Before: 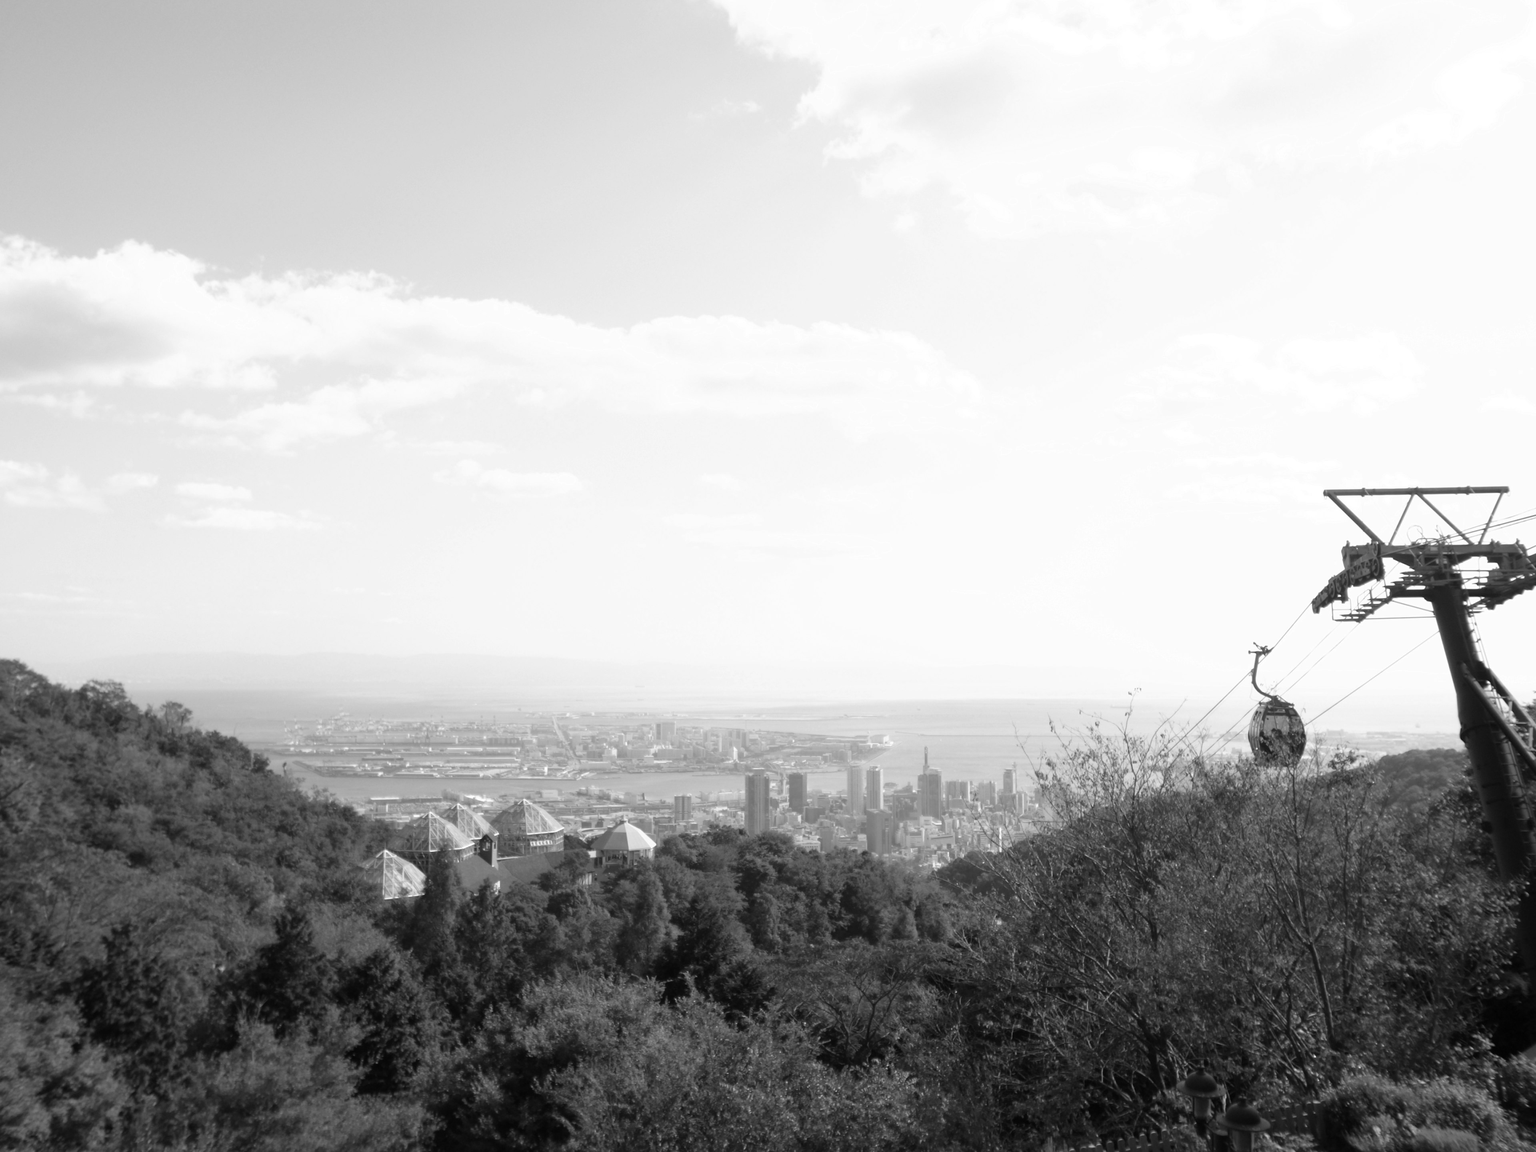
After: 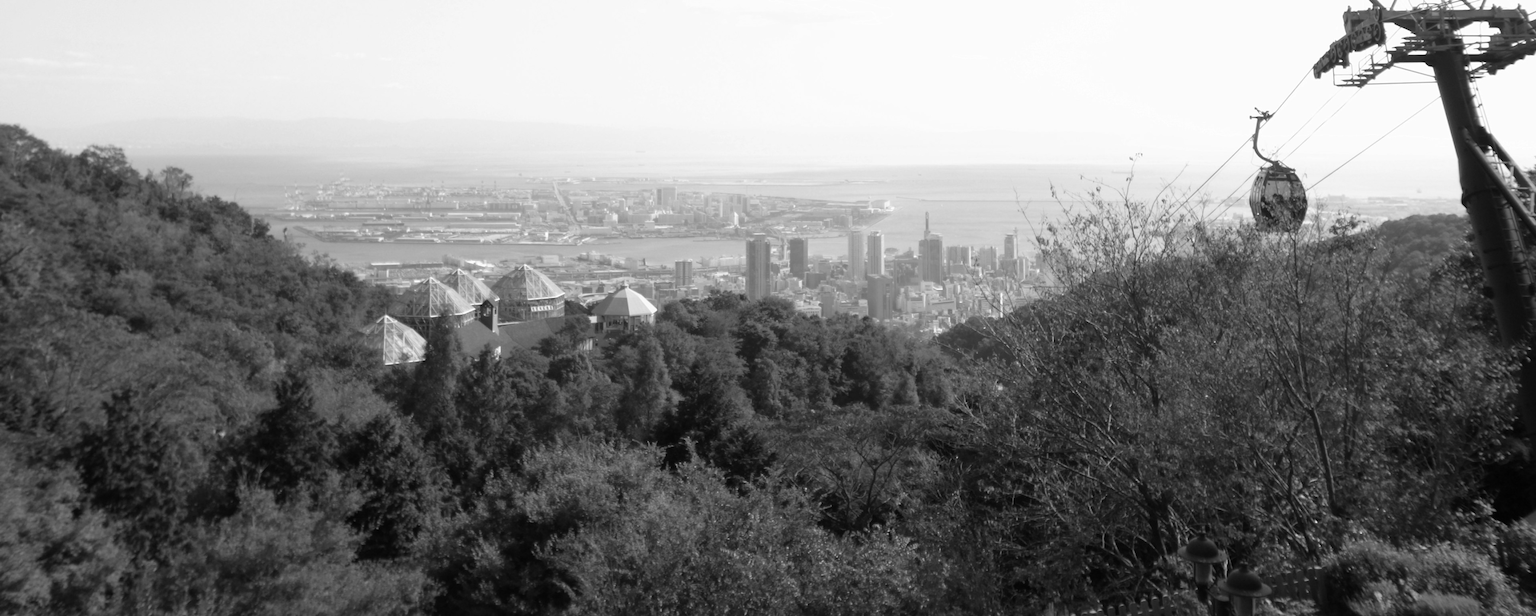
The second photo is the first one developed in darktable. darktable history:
crop and rotate: top 46.48%, right 0.054%
